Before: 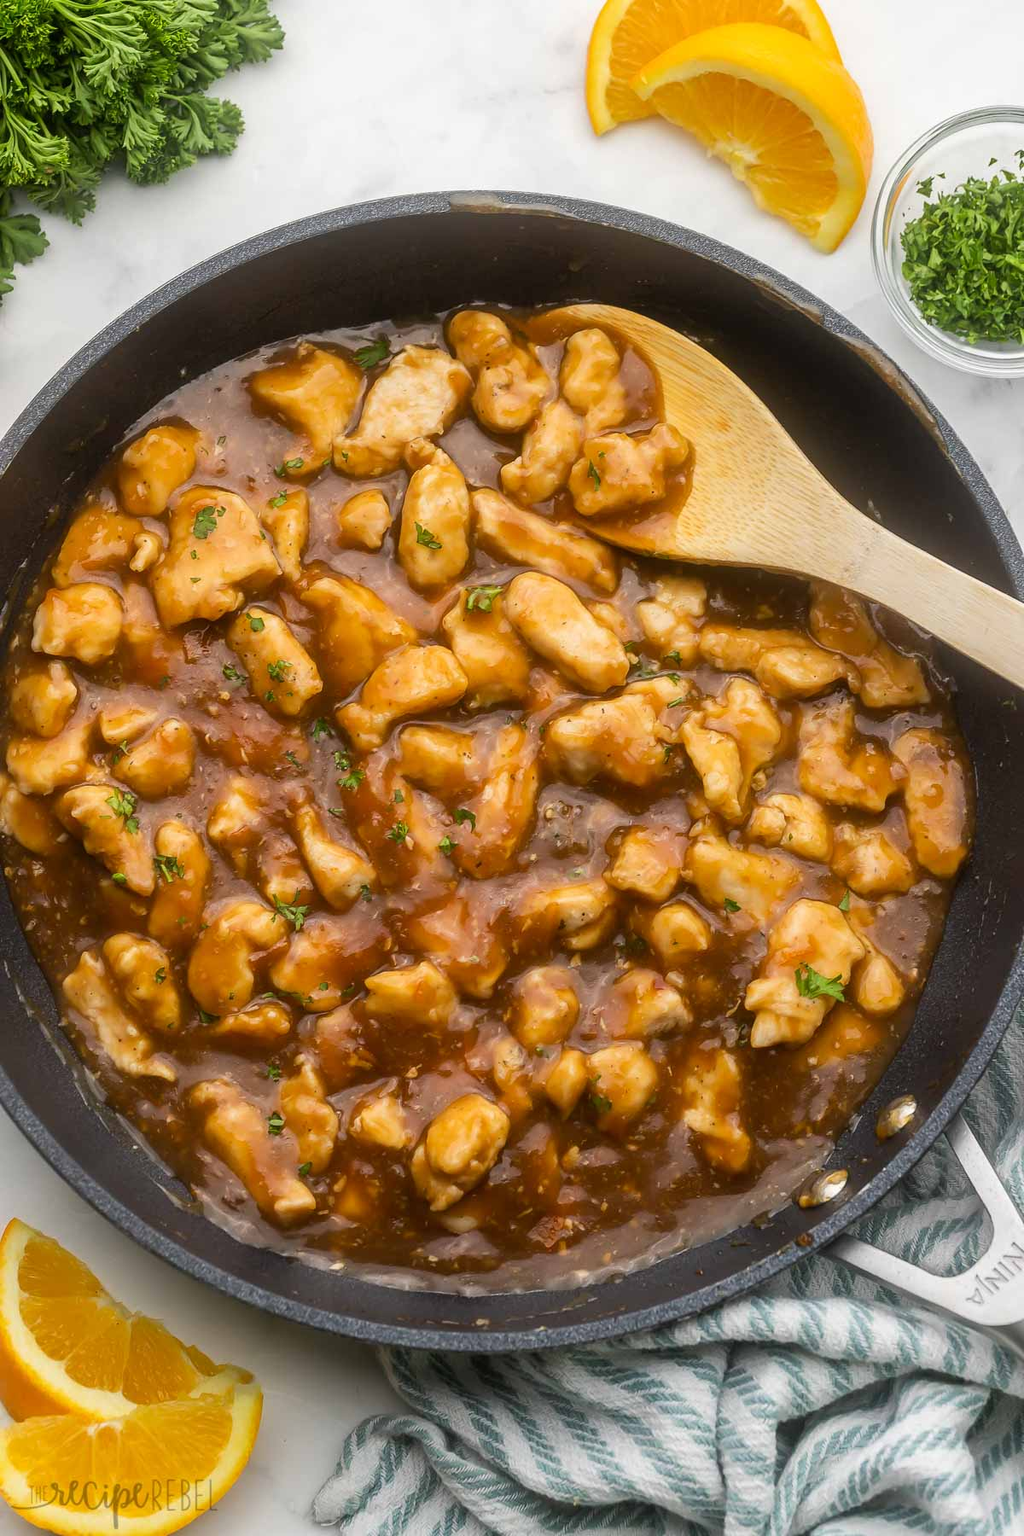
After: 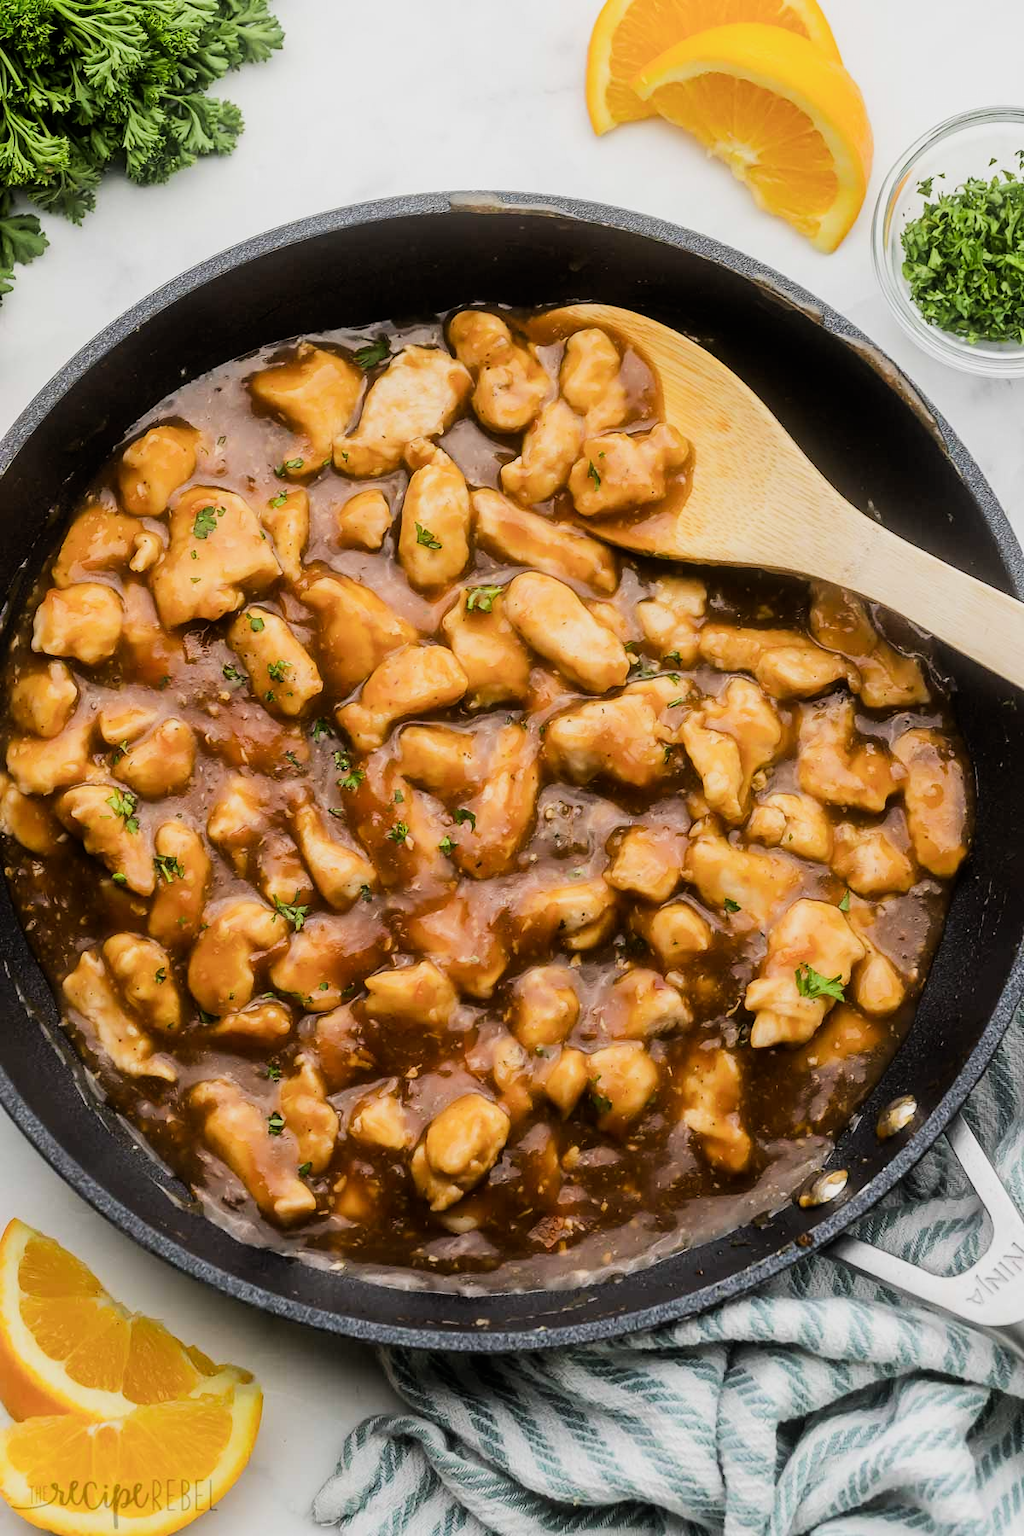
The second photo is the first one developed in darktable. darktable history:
filmic rgb: black relative exposure -7.65 EV, white relative exposure 4.56 EV, hardness 3.61
tone equalizer: -8 EV -0.75 EV, -7 EV -0.7 EV, -6 EV -0.6 EV, -5 EV -0.4 EV, -3 EV 0.4 EV, -2 EV 0.6 EV, -1 EV 0.7 EV, +0 EV 0.75 EV, edges refinement/feathering 500, mask exposure compensation -1.57 EV, preserve details no
